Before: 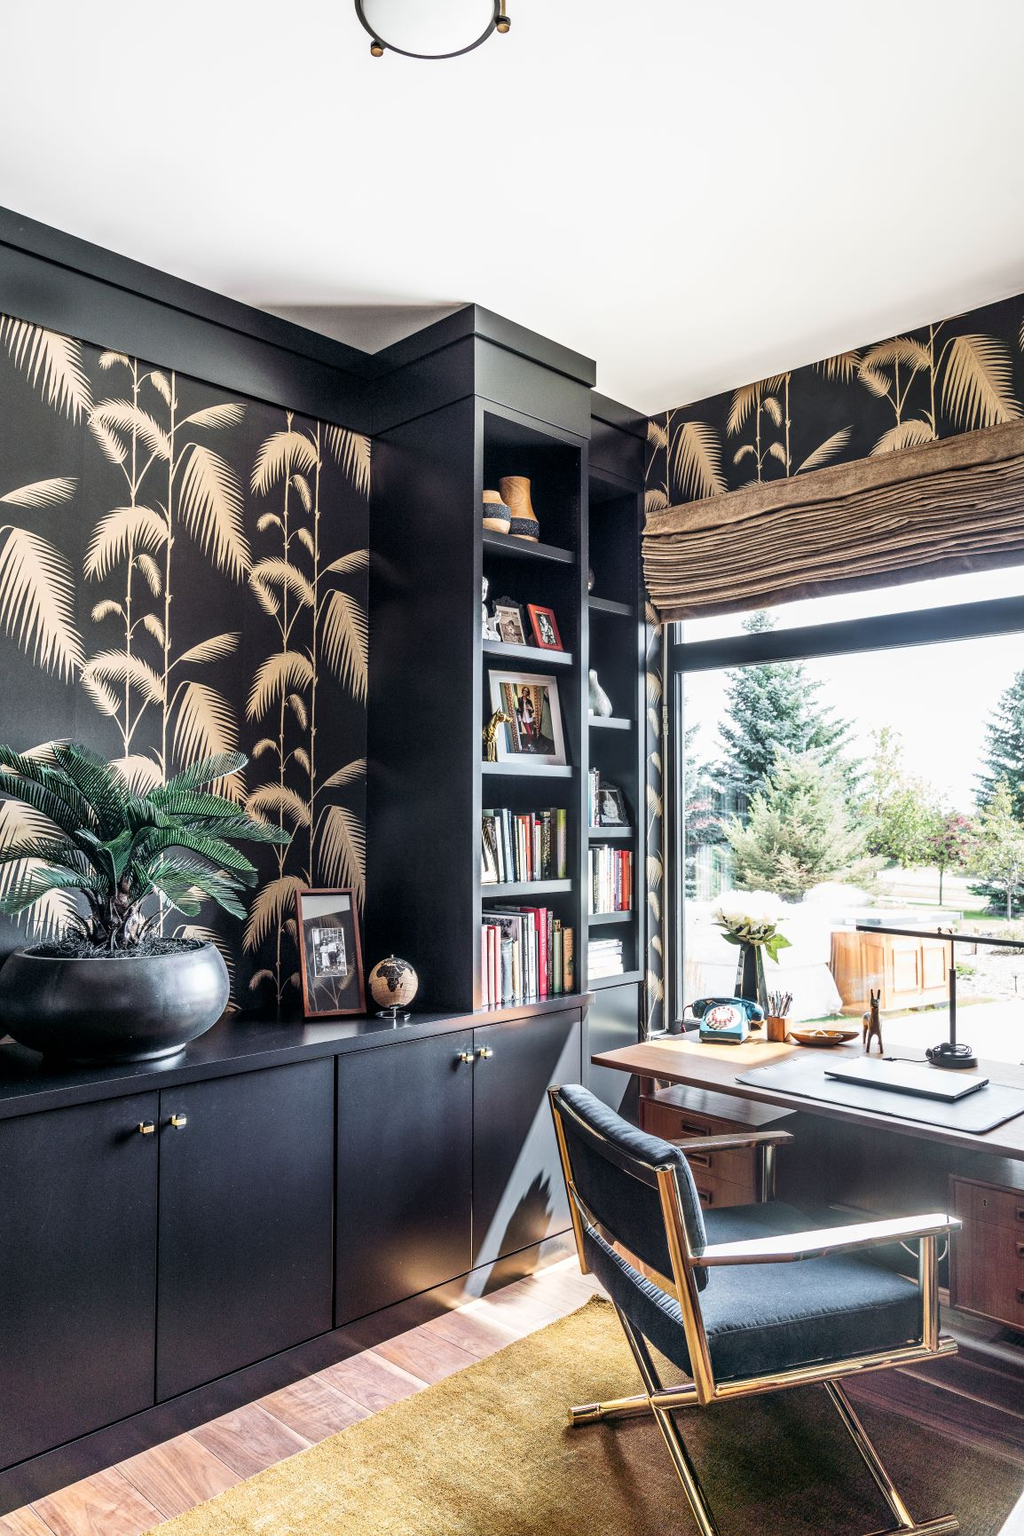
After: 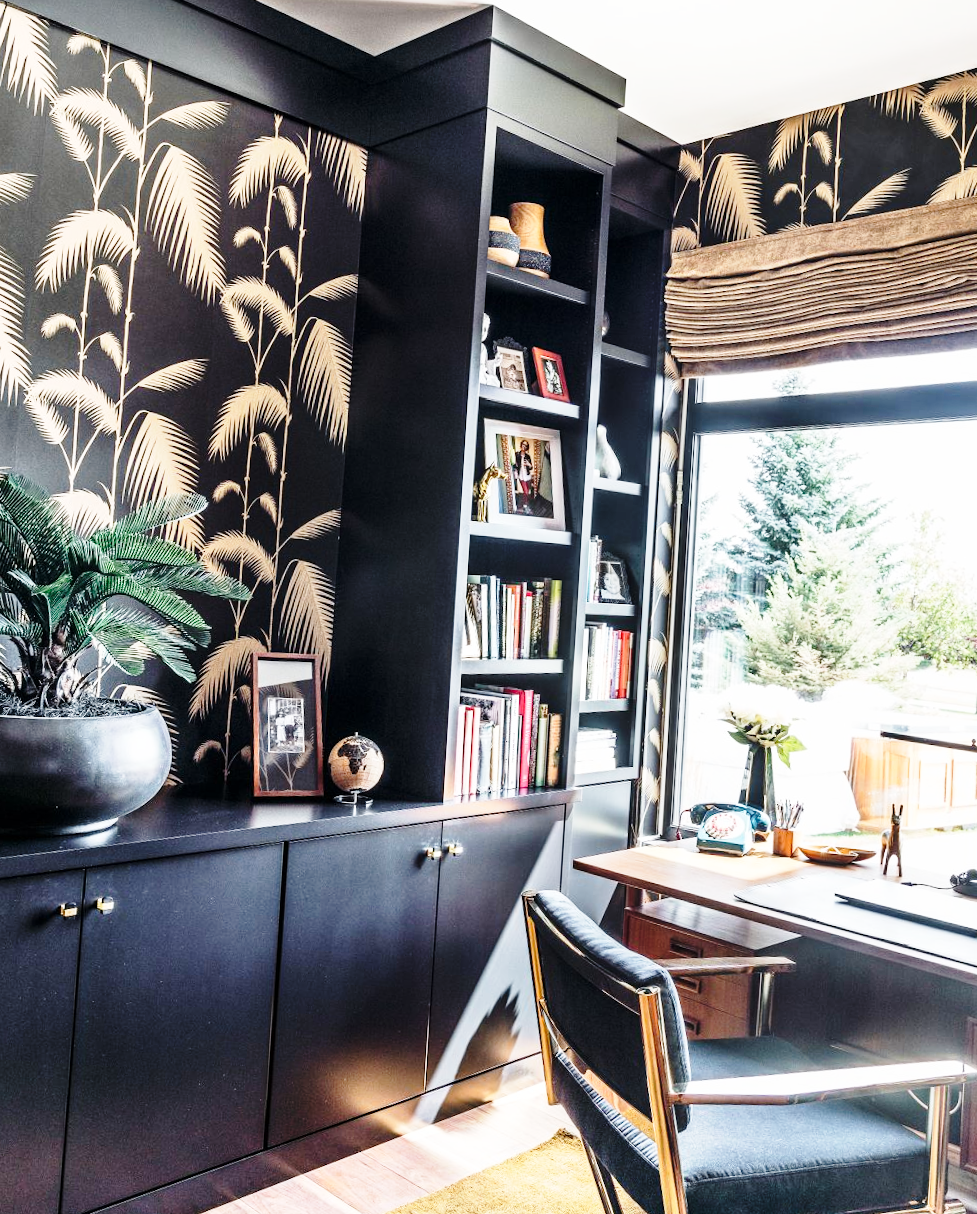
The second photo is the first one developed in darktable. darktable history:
base curve: curves: ch0 [(0, 0) (0.028, 0.03) (0.121, 0.232) (0.46, 0.748) (0.859, 0.968) (1, 1)], preserve colors none
crop and rotate: angle -3.47°, left 9.902%, top 20.537%, right 12.291%, bottom 11.886%
